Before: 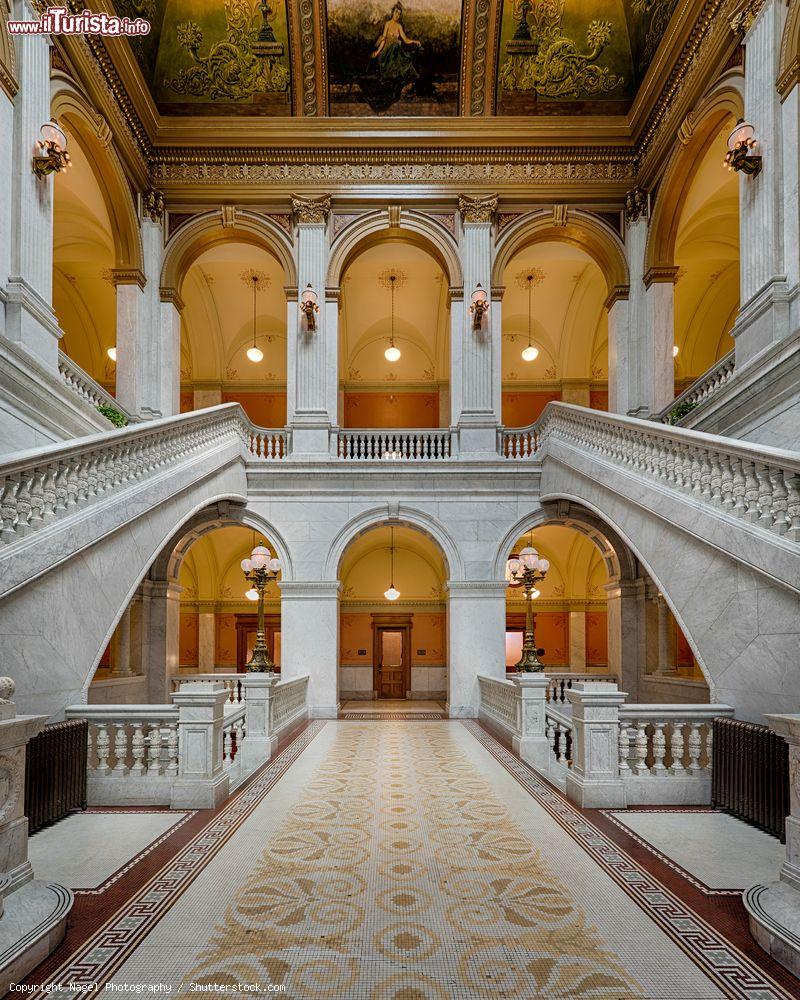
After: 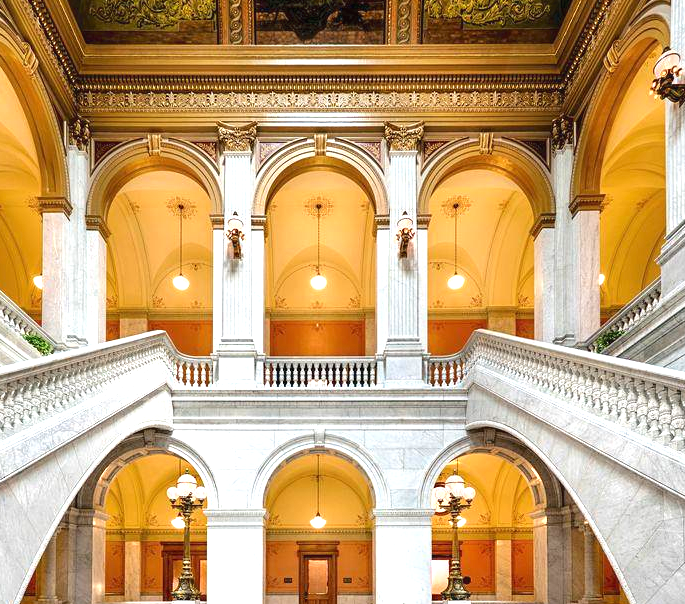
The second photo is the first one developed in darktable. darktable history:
exposure: black level correction 0, exposure 1.2 EV, compensate exposure bias true, compensate highlight preservation false
shadows and highlights: shadows 62.66, white point adjustment 0.37, highlights -34.44, compress 83.82%
crop and rotate: left 9.345%, top 7.22%, right 4.982%, bottom 32.331%
